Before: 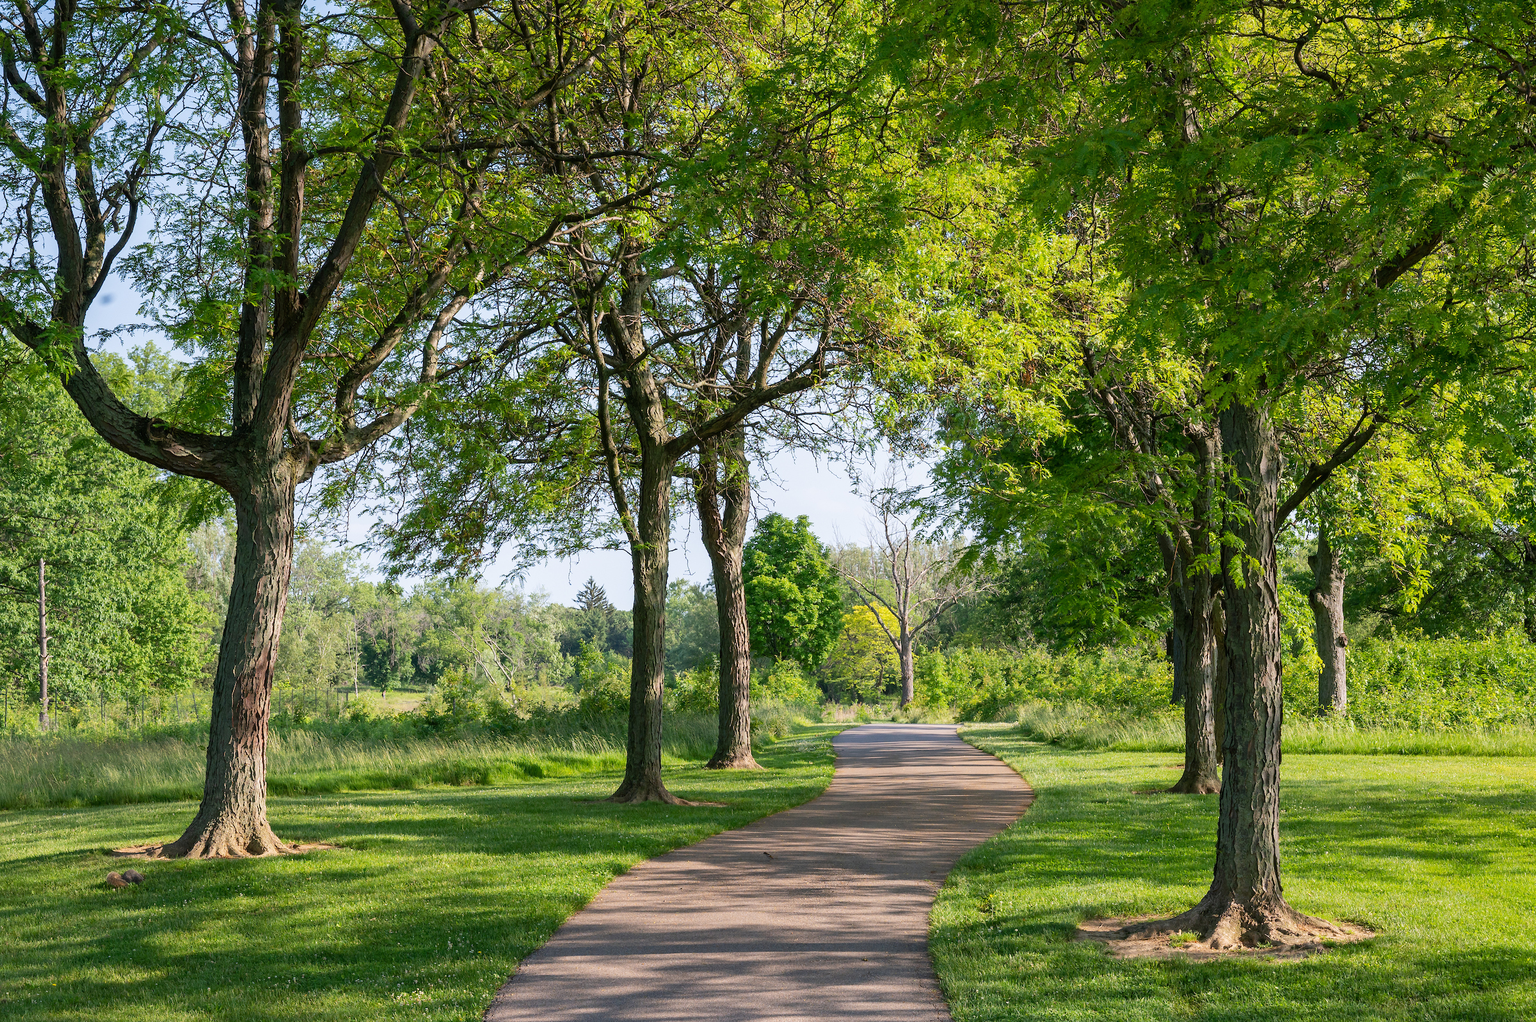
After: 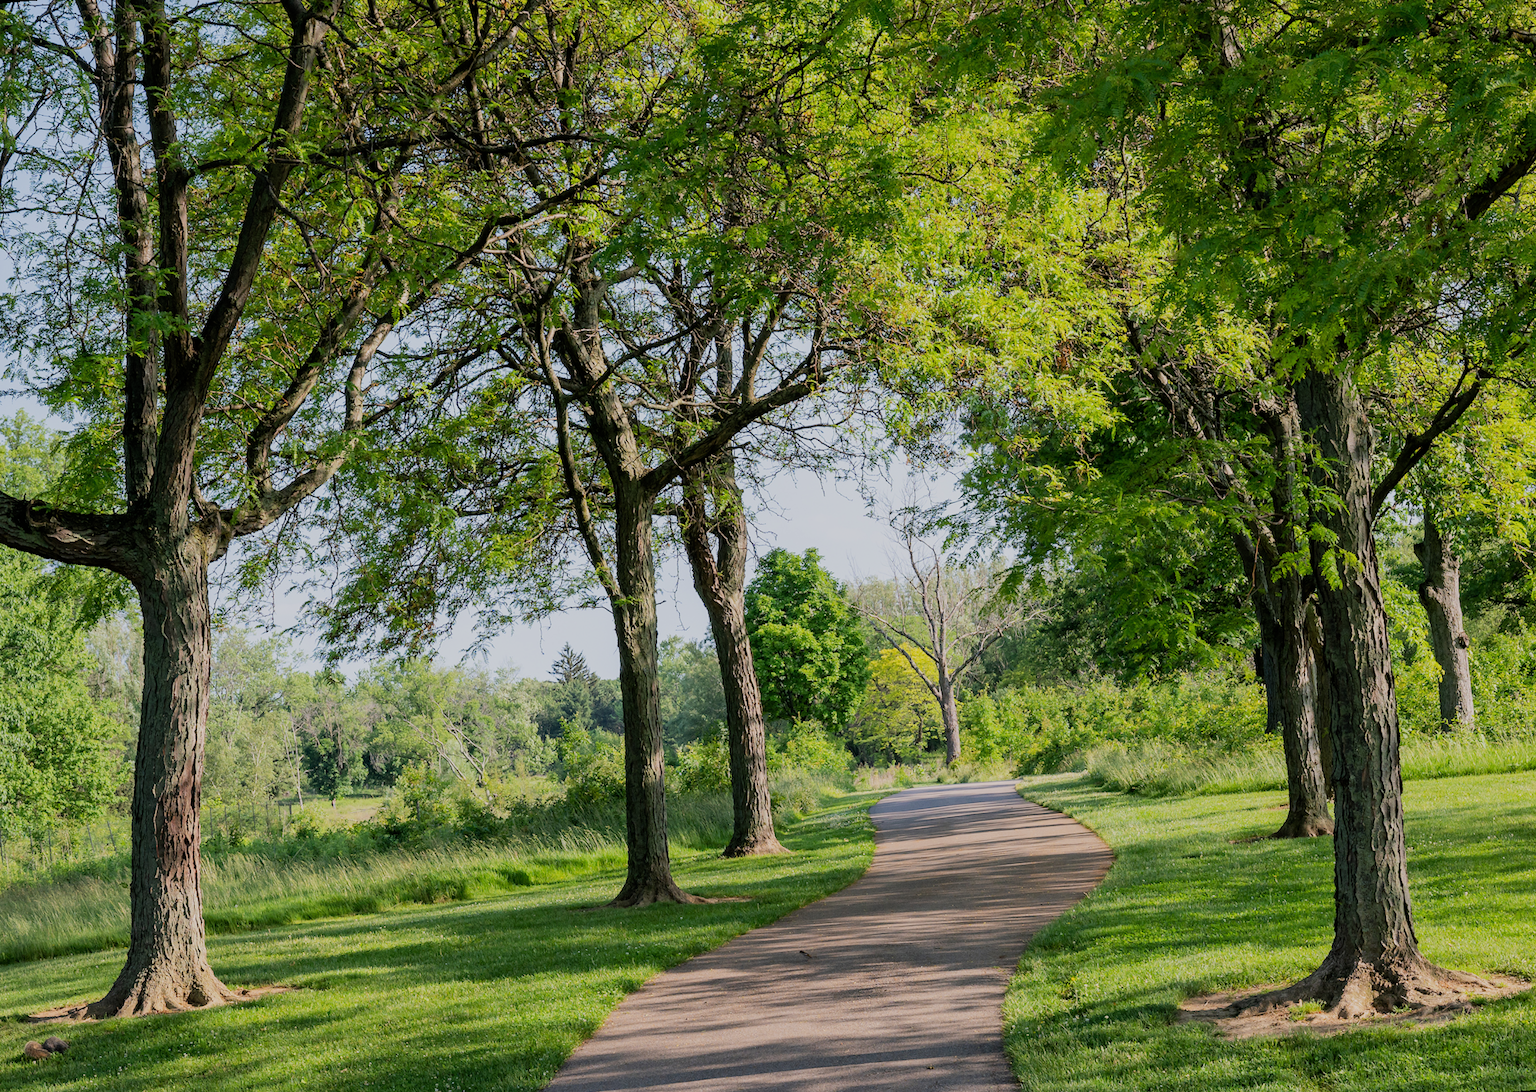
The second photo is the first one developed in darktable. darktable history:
crop and rotate: left 10.071%, top 10.071%, right 10.02%, bottom 10.02%
filmic rgb: black relative exposure -7.65 EV, white relative exposure 4.56 EV, hardness 3.61
rotate and perspective: rotation -4.98°, automatic cropping off
